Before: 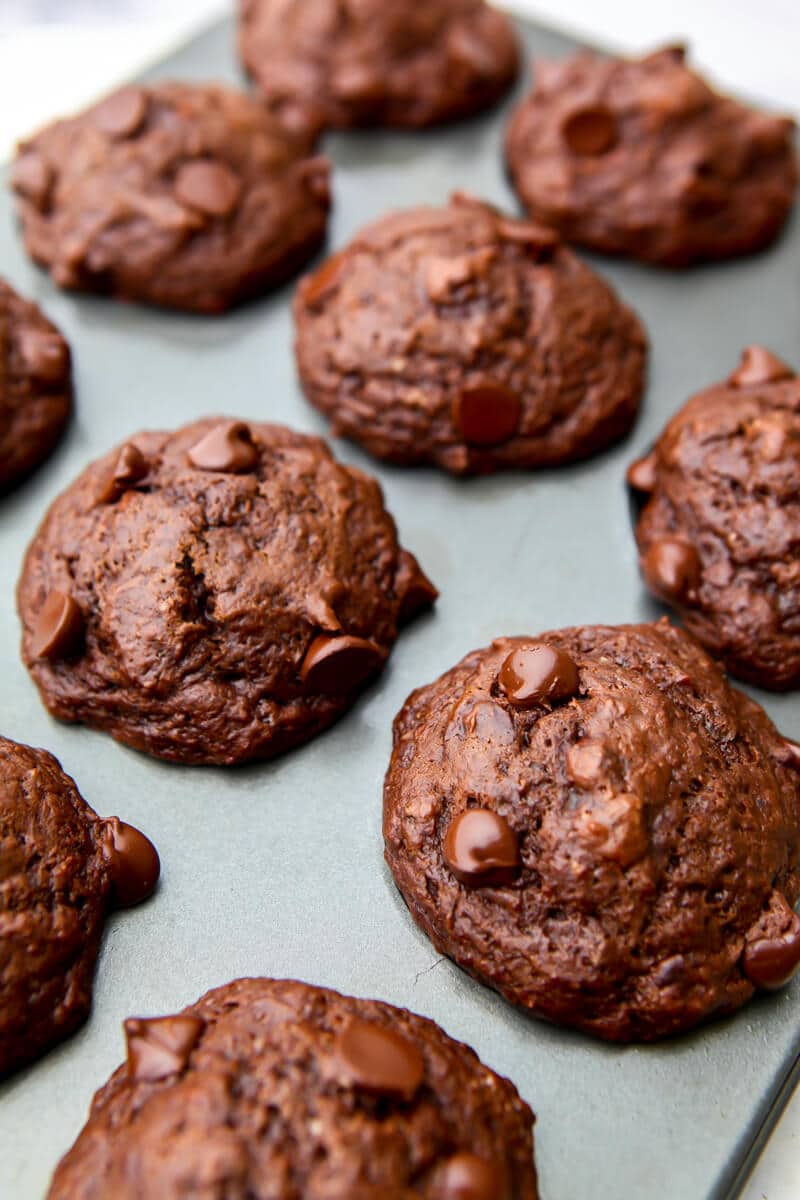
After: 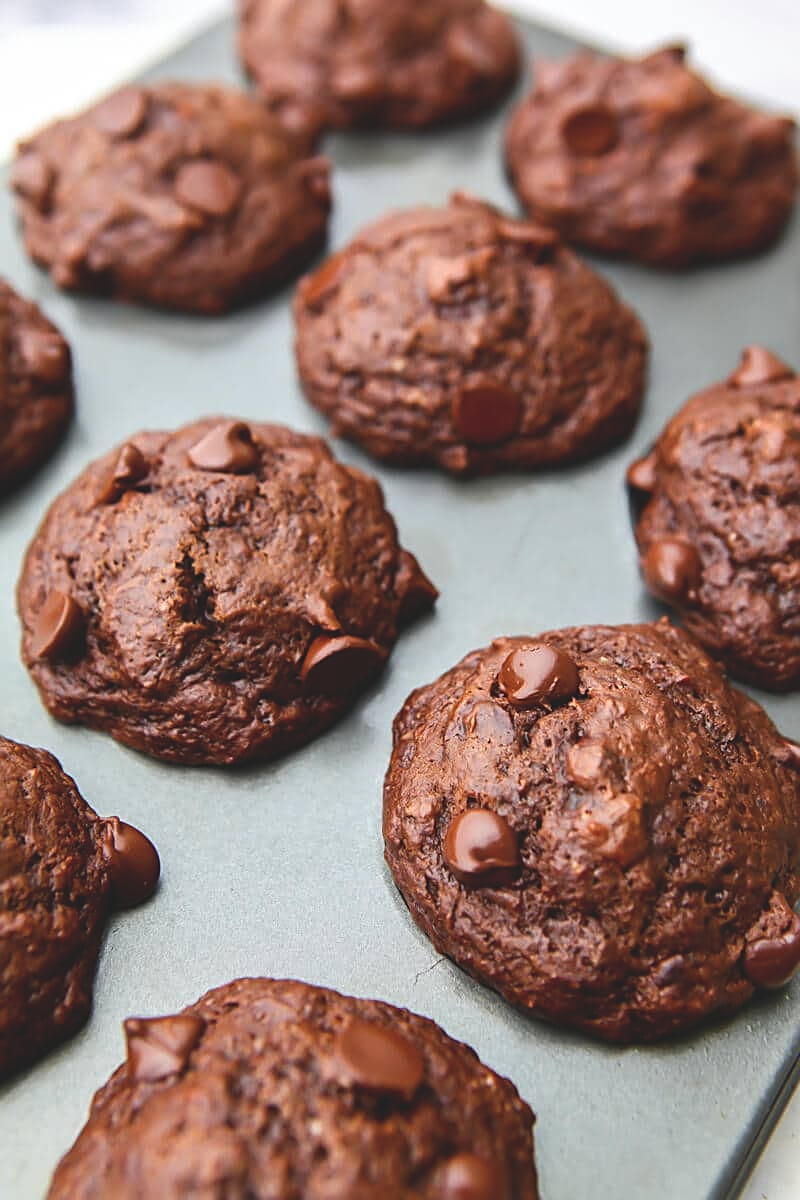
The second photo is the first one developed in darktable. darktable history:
sharpen: on, module defaults
exposure: black level correction -0.015, compensate highlight preservation false
